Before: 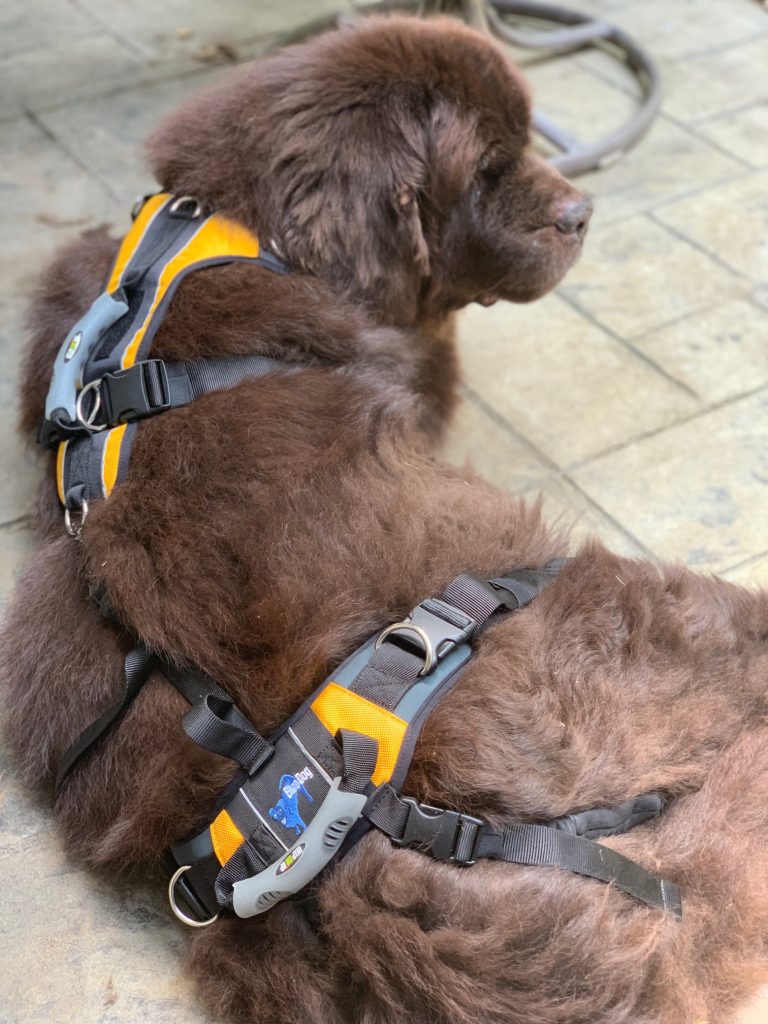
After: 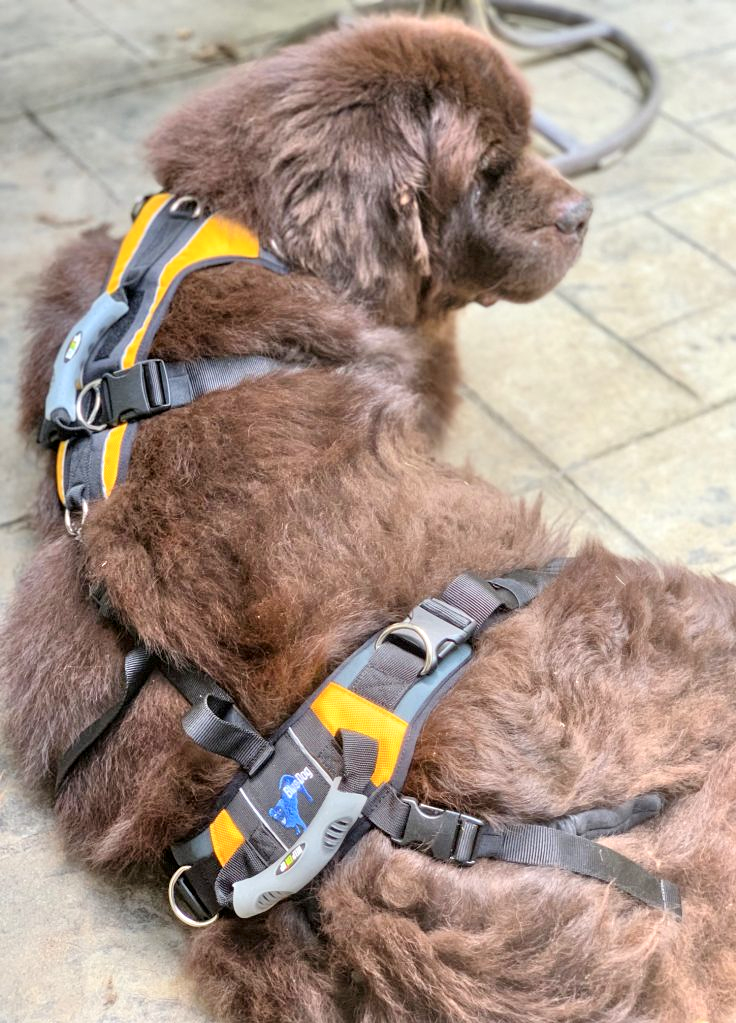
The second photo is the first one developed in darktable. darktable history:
contrast brightness saturation: contrast 0.14
local contrast: highlights 100%, shadows 100%, detail 120%, midtone range 0.2
tone equalizer: -7 EV 0.15 EV, -6 EV 0.6 EV, -5 EV 1.15 EV, -4 EV 1.33 EV, -3 EV 1.15 EV, -2 EV 0.6 EV, -1 EV 0.15 EV, mask exposure compensation -0.5 EV
crop: right 4.126%, bottom 0.031%
